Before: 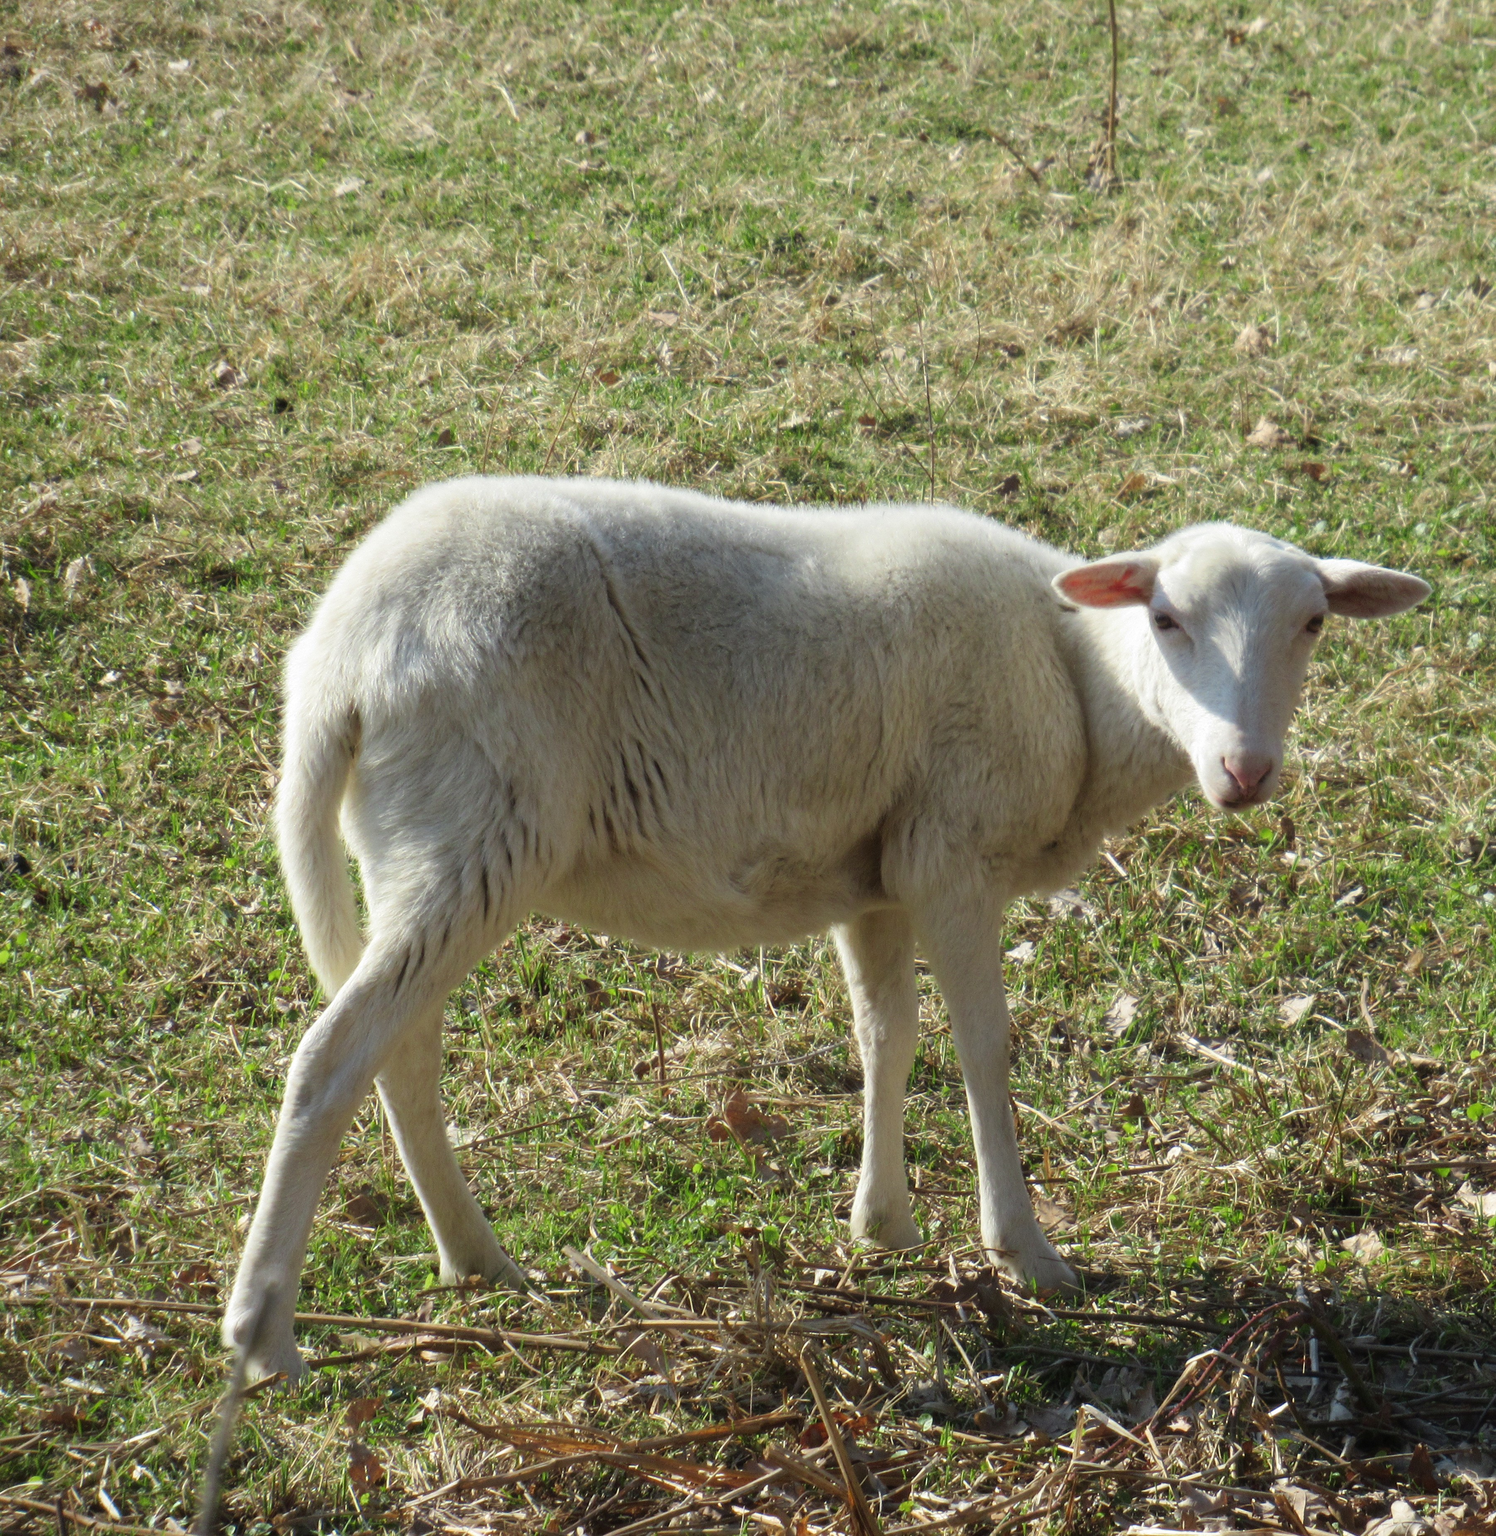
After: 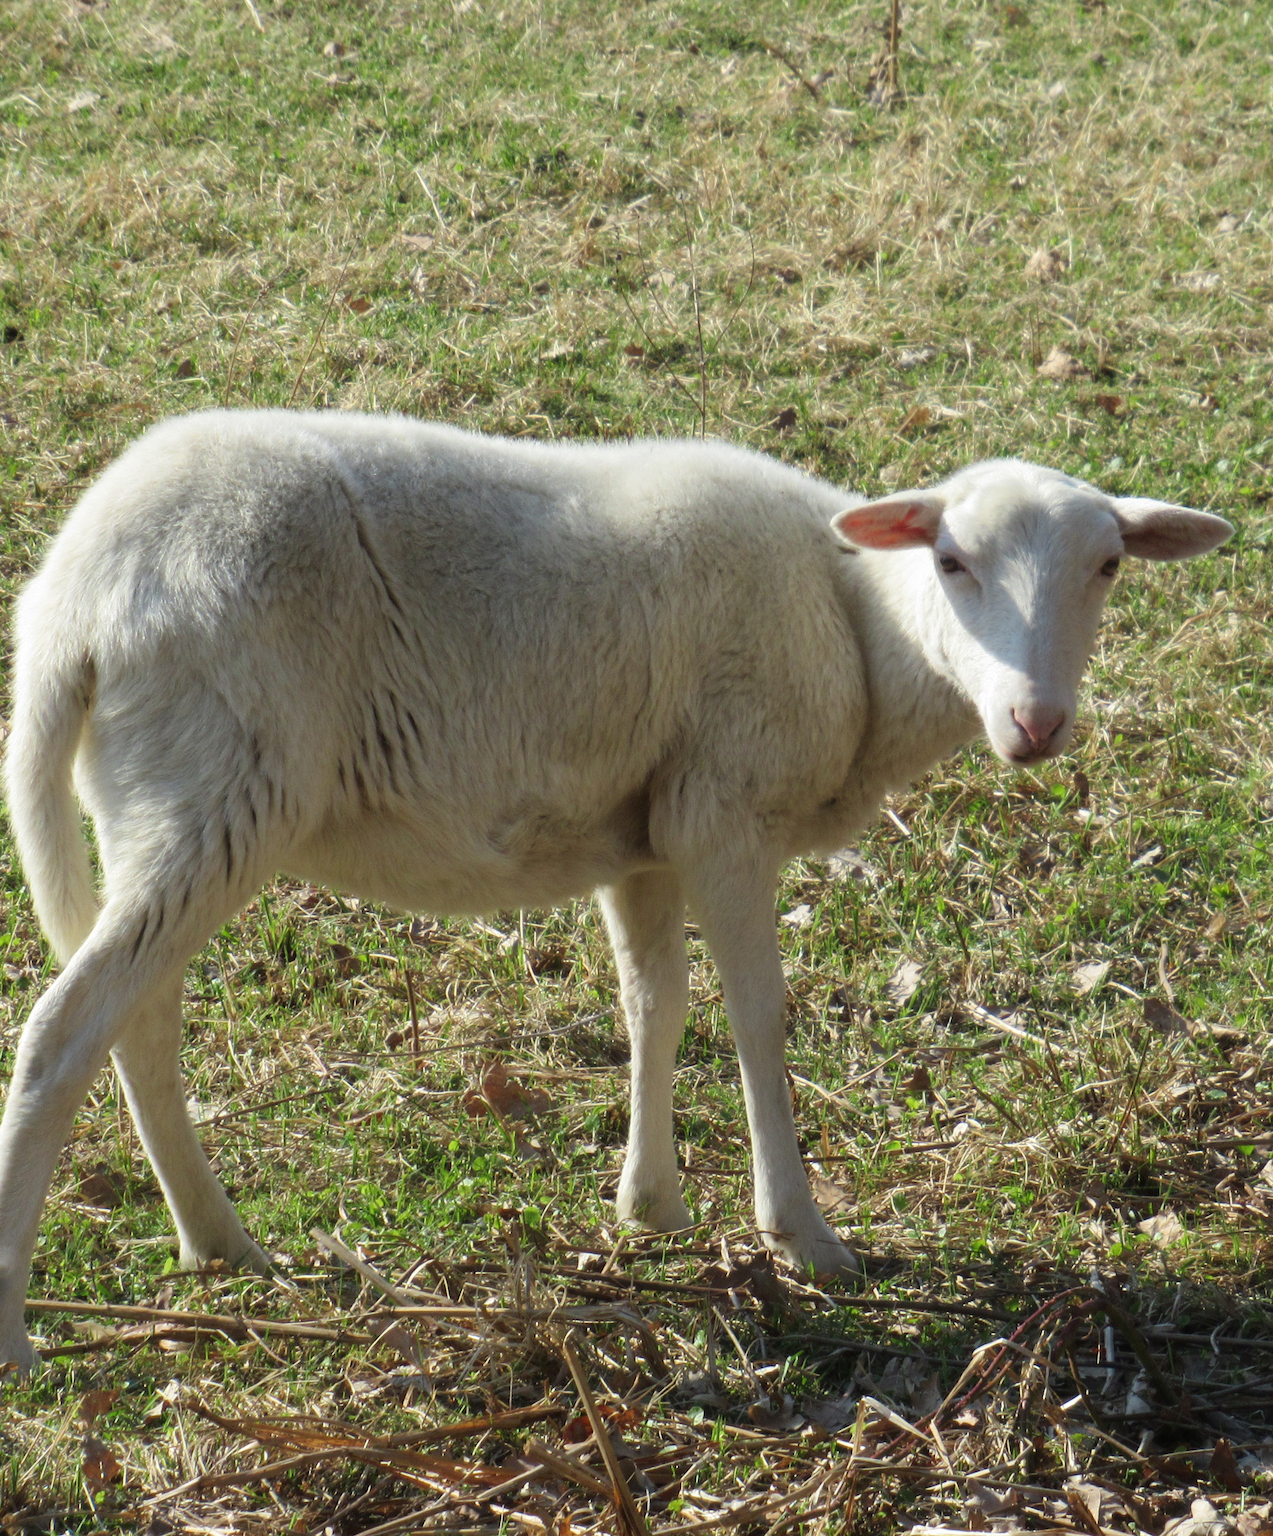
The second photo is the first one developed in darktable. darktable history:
crop and rotate: left 18.141%, top 5.953%, right 1.775%
